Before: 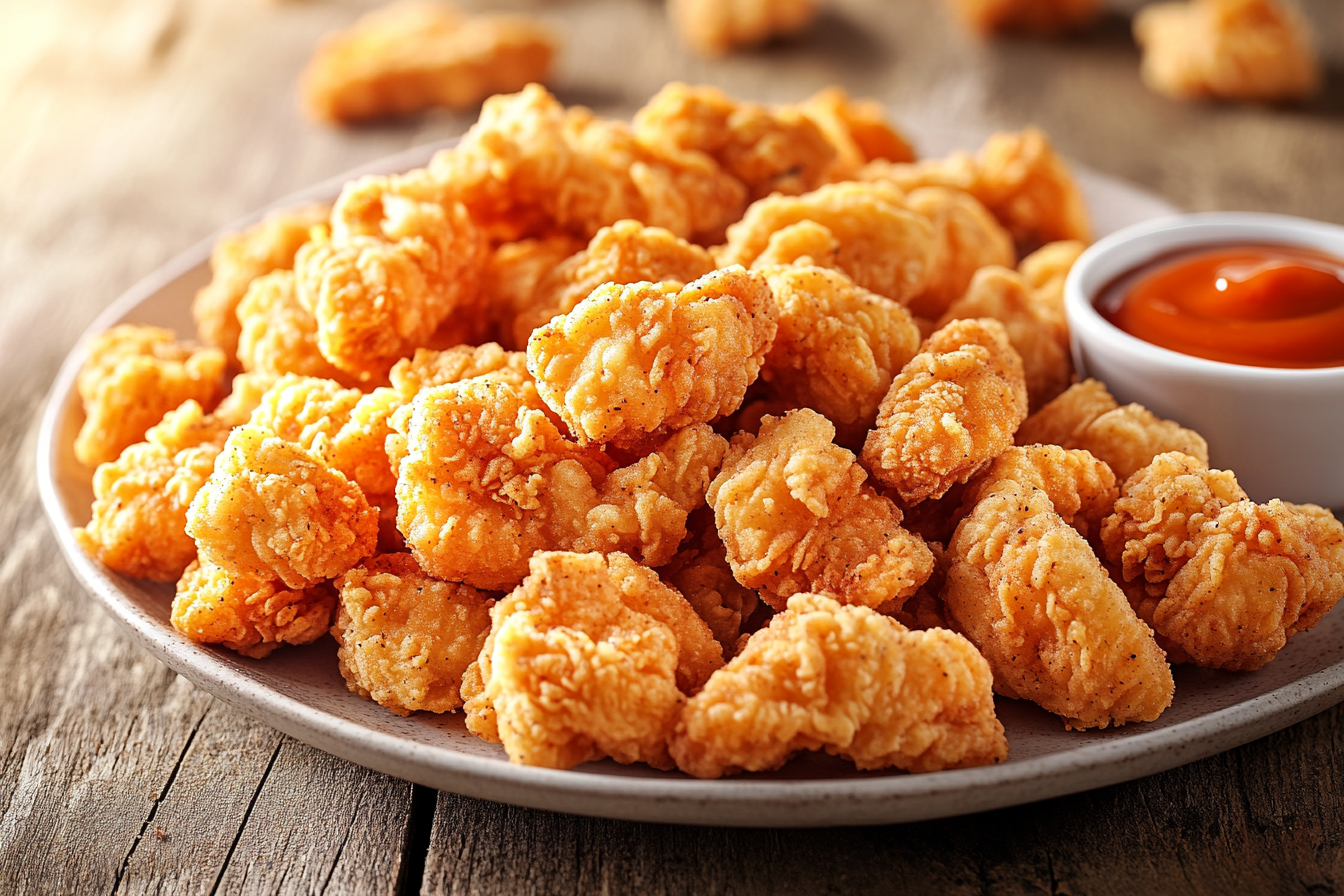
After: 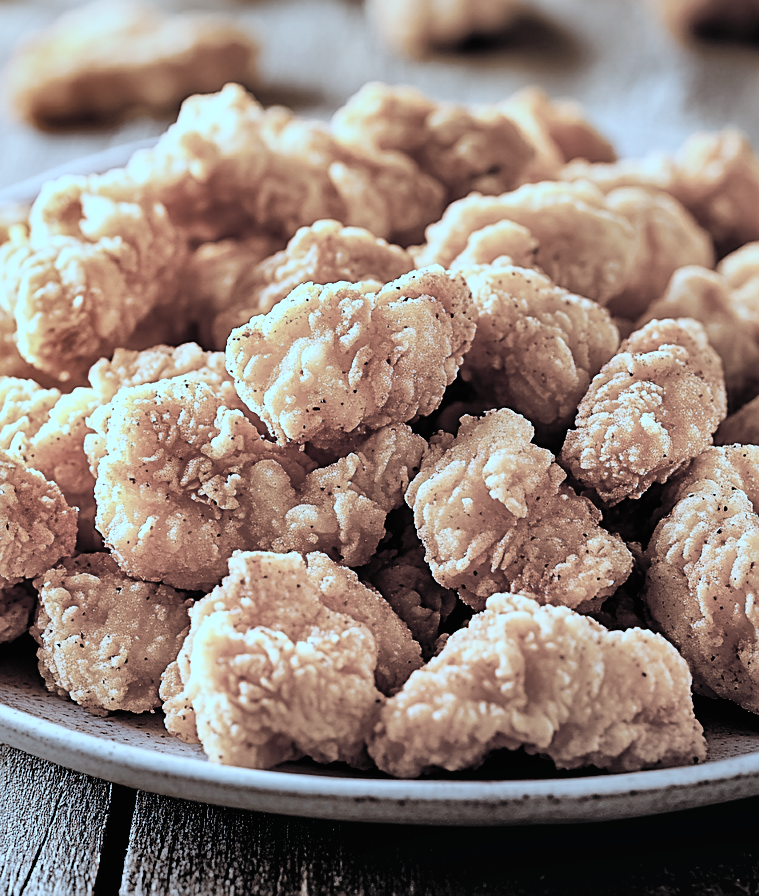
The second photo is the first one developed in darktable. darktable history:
contrast brightness saturation: brightness 0.182, saturation -0.495
filmic rgb: black relative exposure -4.9 EV, white relative exposure 2.83 EV, hardness 3.71
crop and rotate: left 22.398%, right 21.066%
sharpen: on, module defaults
color balance rgb: perceptual saturation grading › global saturation 27.514%, perceptual saturation grading › highlights -24.962%, perceptual saturation grading › shadows 26.033%, global vibrance 10.218%, saturation formula JzAzBz (2021)
color correction: highlights a* -9.29, highlights b* -23.82
shadows and highlights: shadows 59.5, soften with gaussian
